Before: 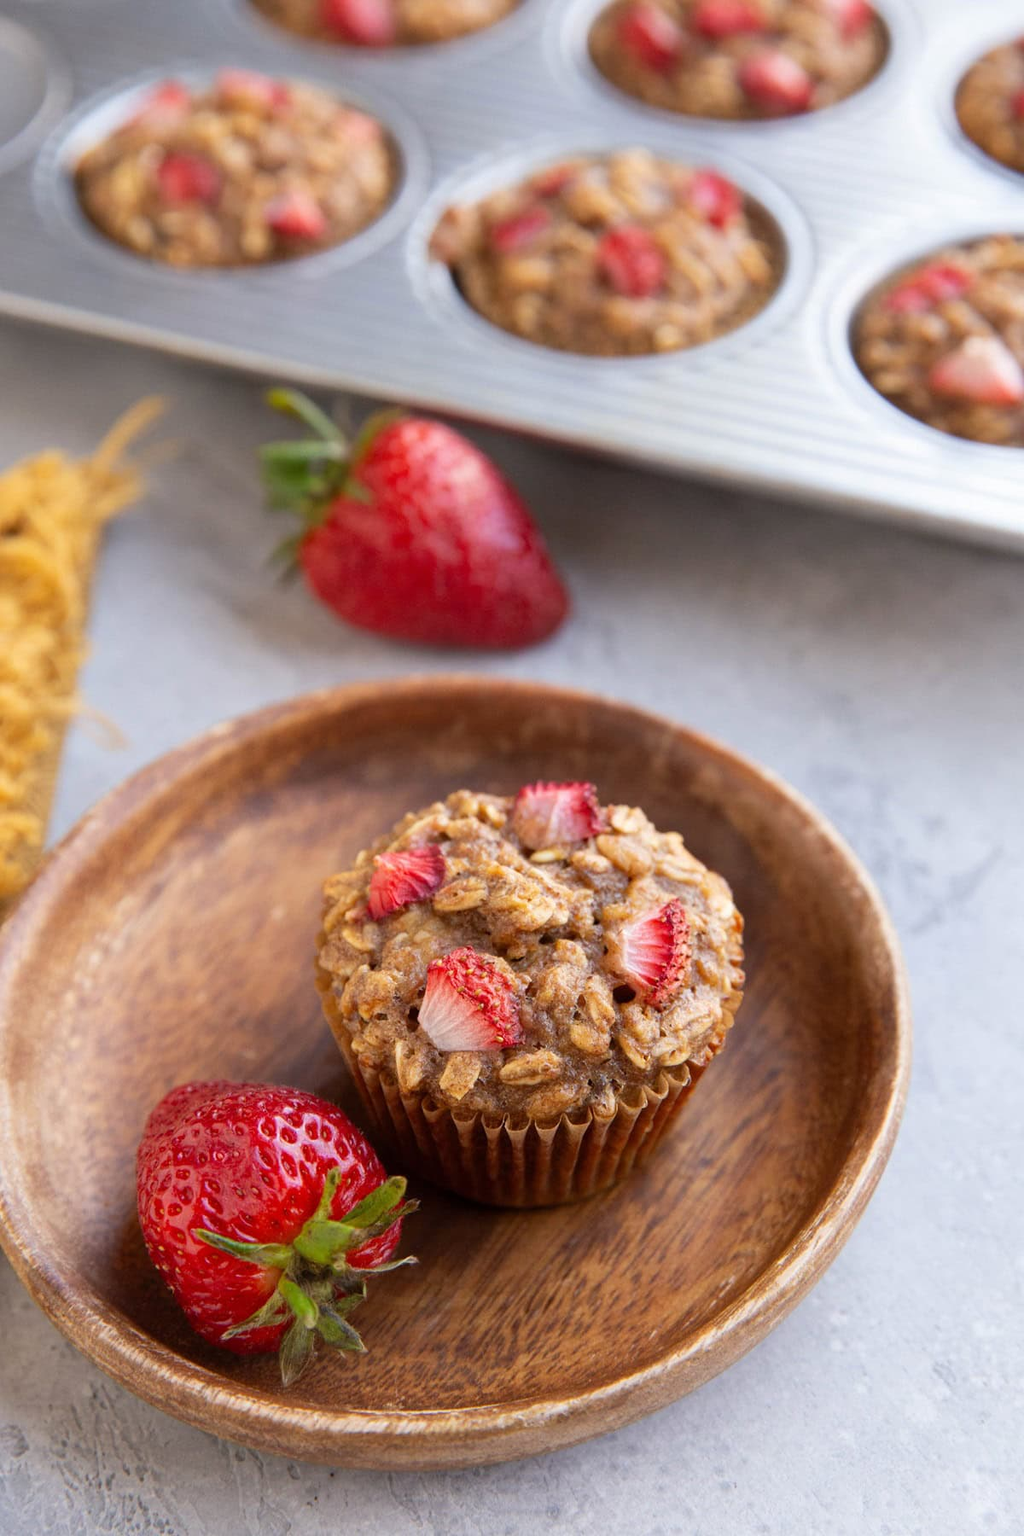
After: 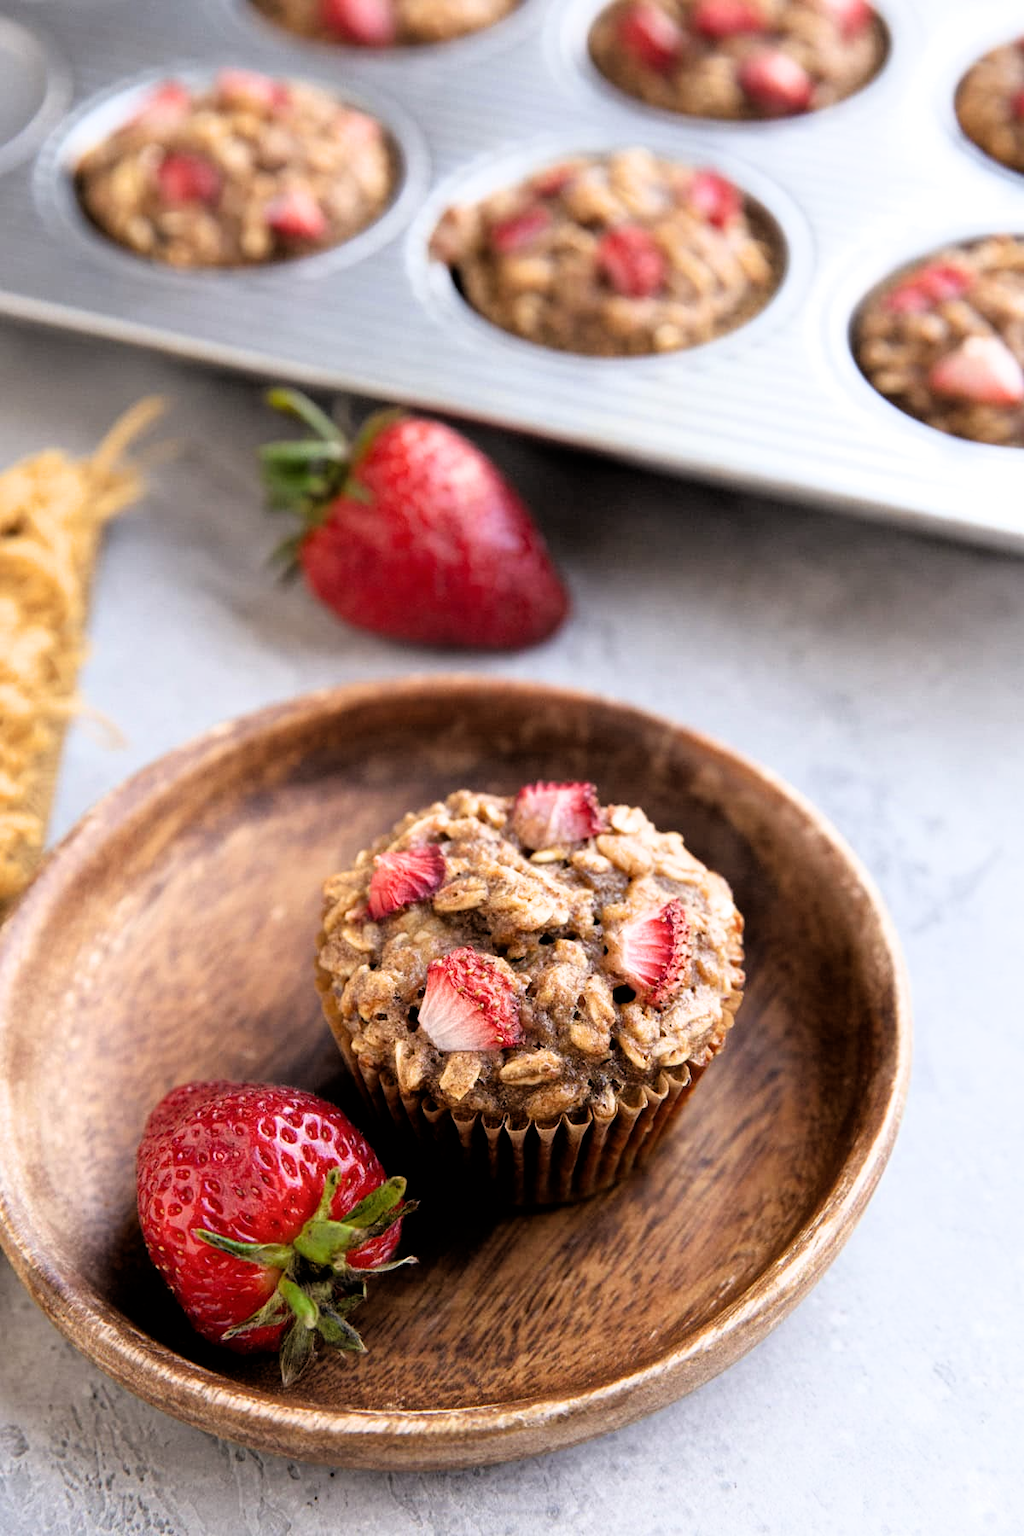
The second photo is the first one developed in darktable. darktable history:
filmic rgb: black relative exposure -3.59 EV, white relative exposure 2.28 EV, hardness 3.41
